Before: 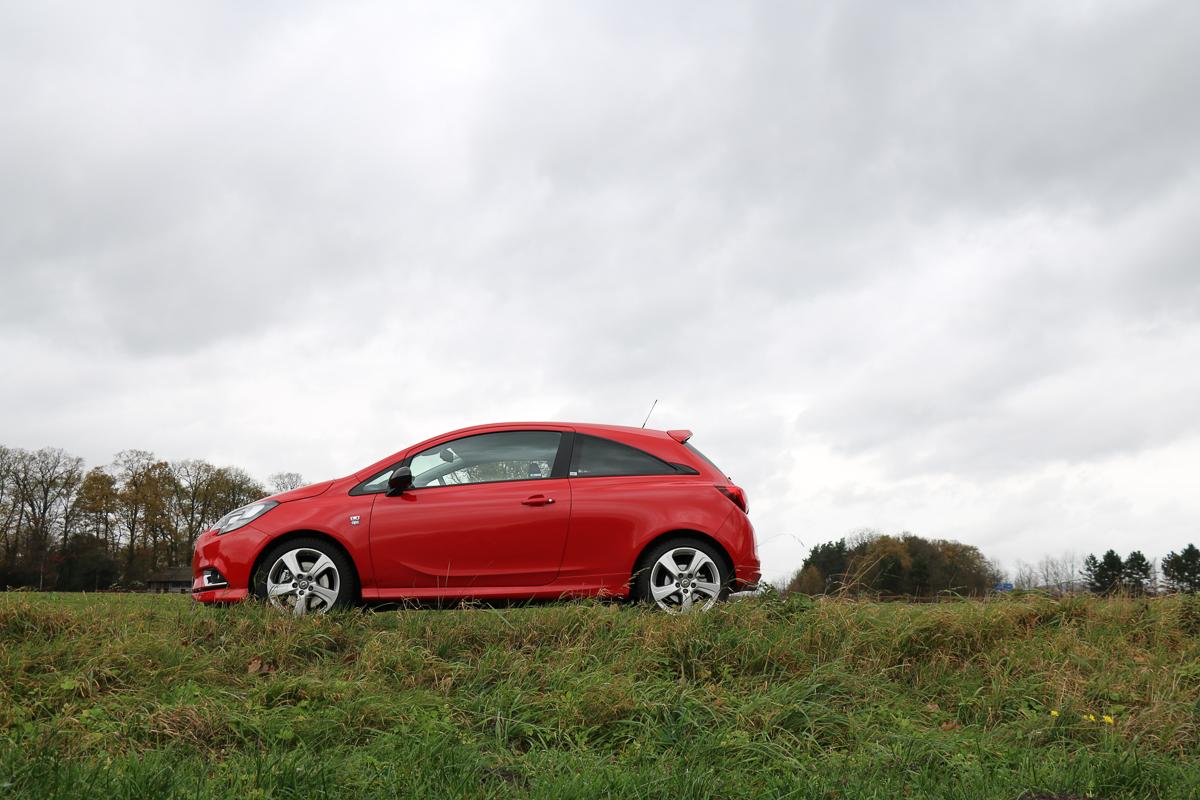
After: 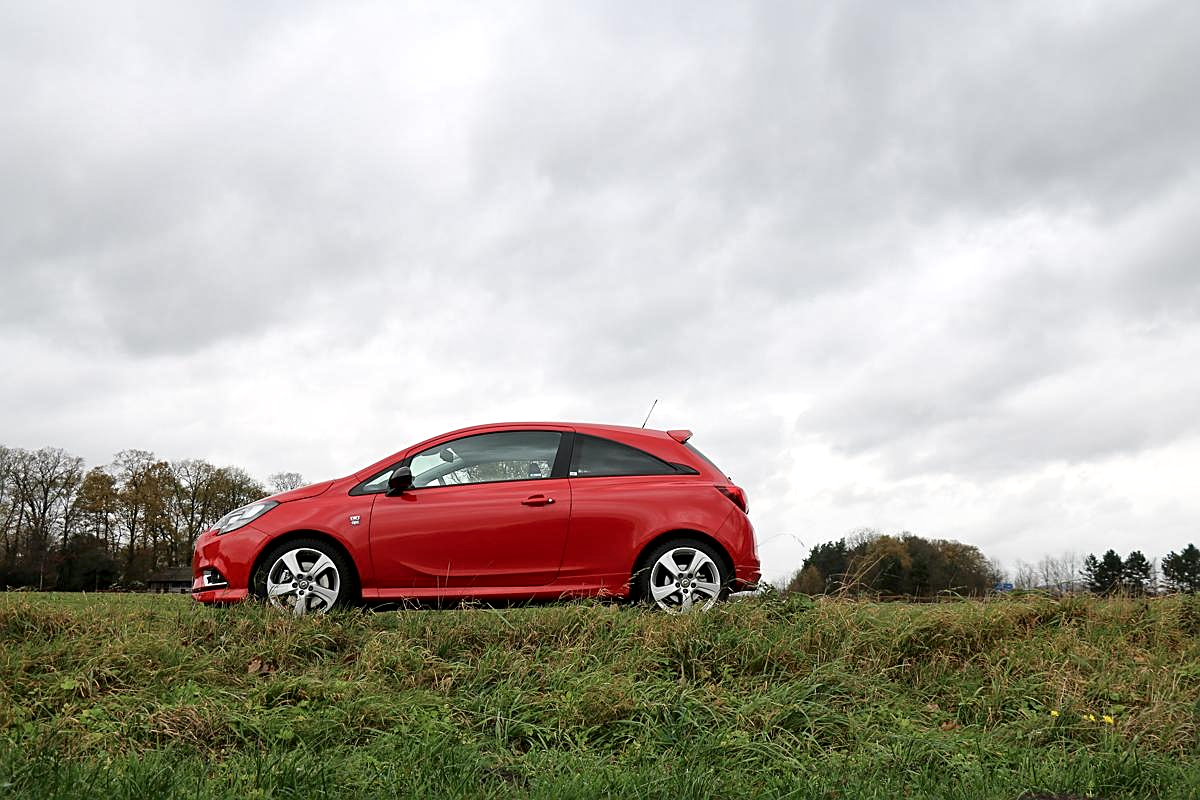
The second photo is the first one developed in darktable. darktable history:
sharpen: on, module defaults
local contrast: mode bilateral grid, contrast 19, coarseness 49, detail 150%, midtone range 0.2
